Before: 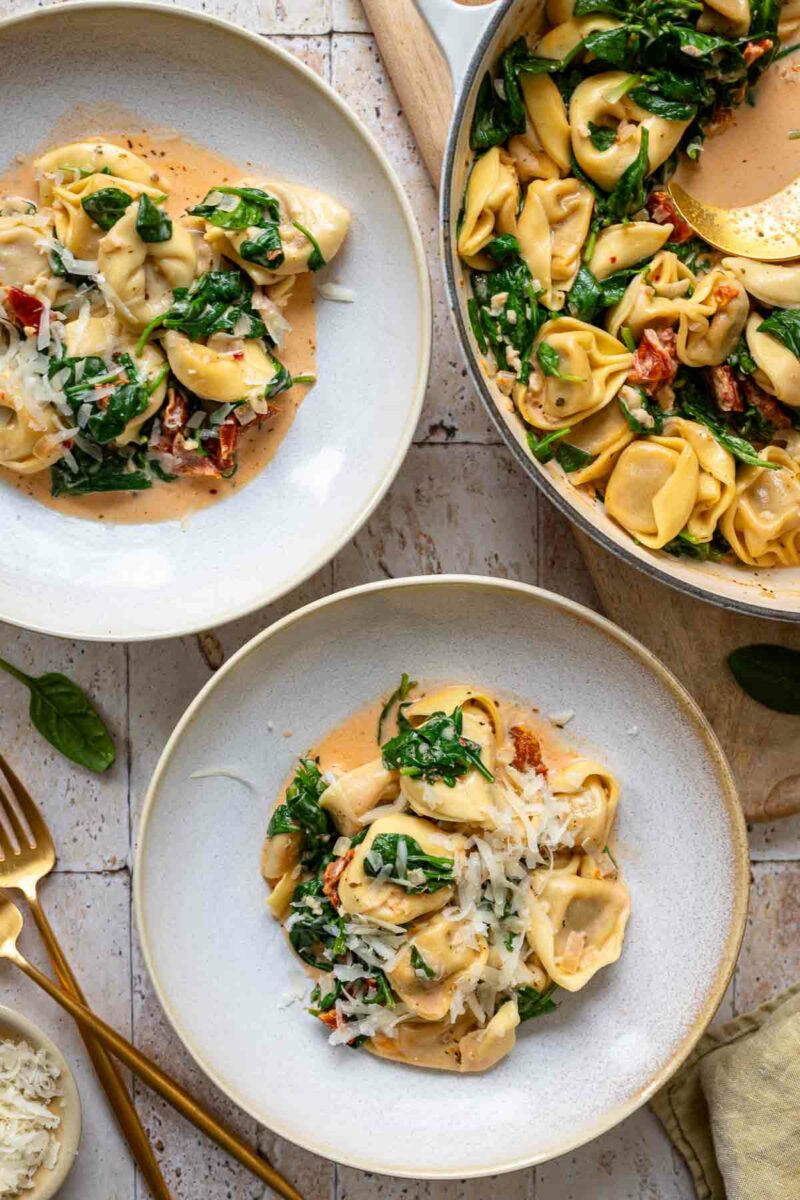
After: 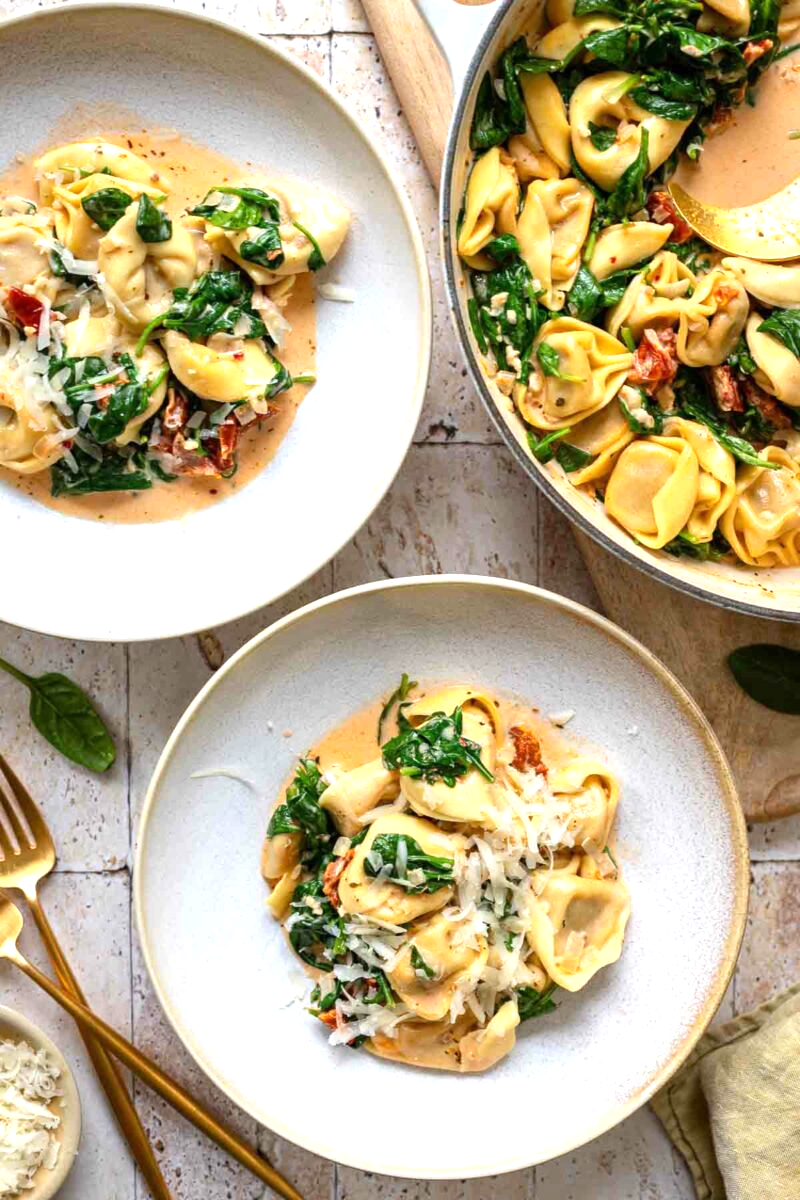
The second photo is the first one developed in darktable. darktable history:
tone equalizer: on, module defaults
exposure: exposure 0.6 EV, compensate highlight preservation false
